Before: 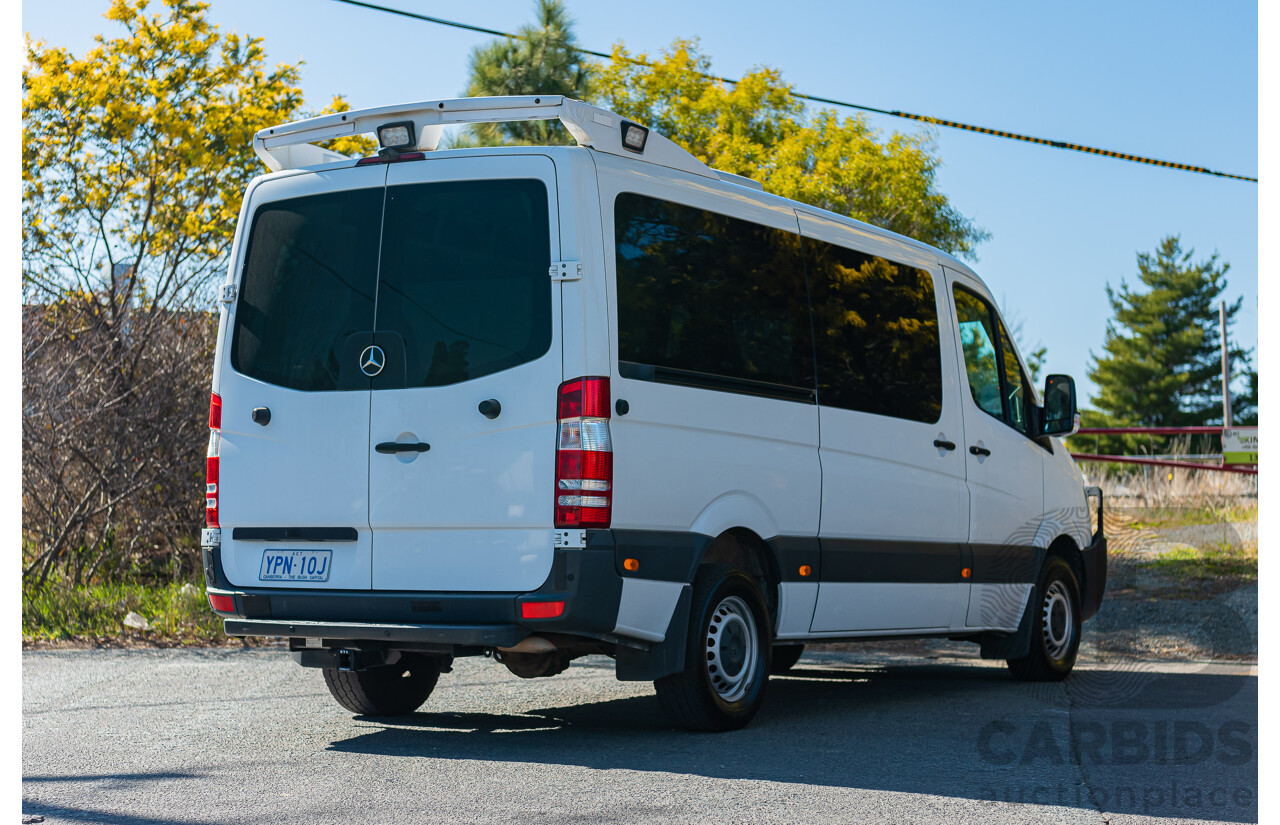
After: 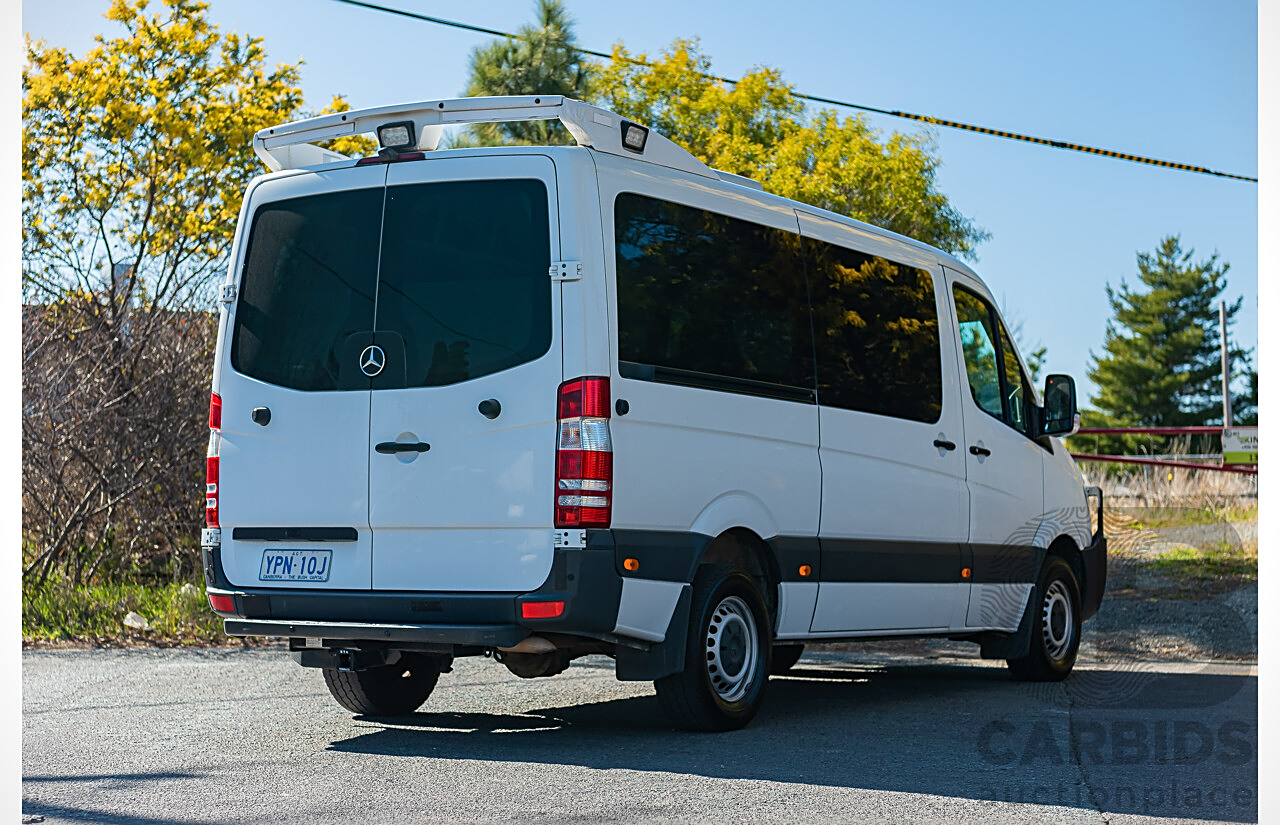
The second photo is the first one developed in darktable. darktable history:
vignetting: fall-off start 100.49%, brightness -0.415, saturation -0.307
sharpen: amount 0.49
